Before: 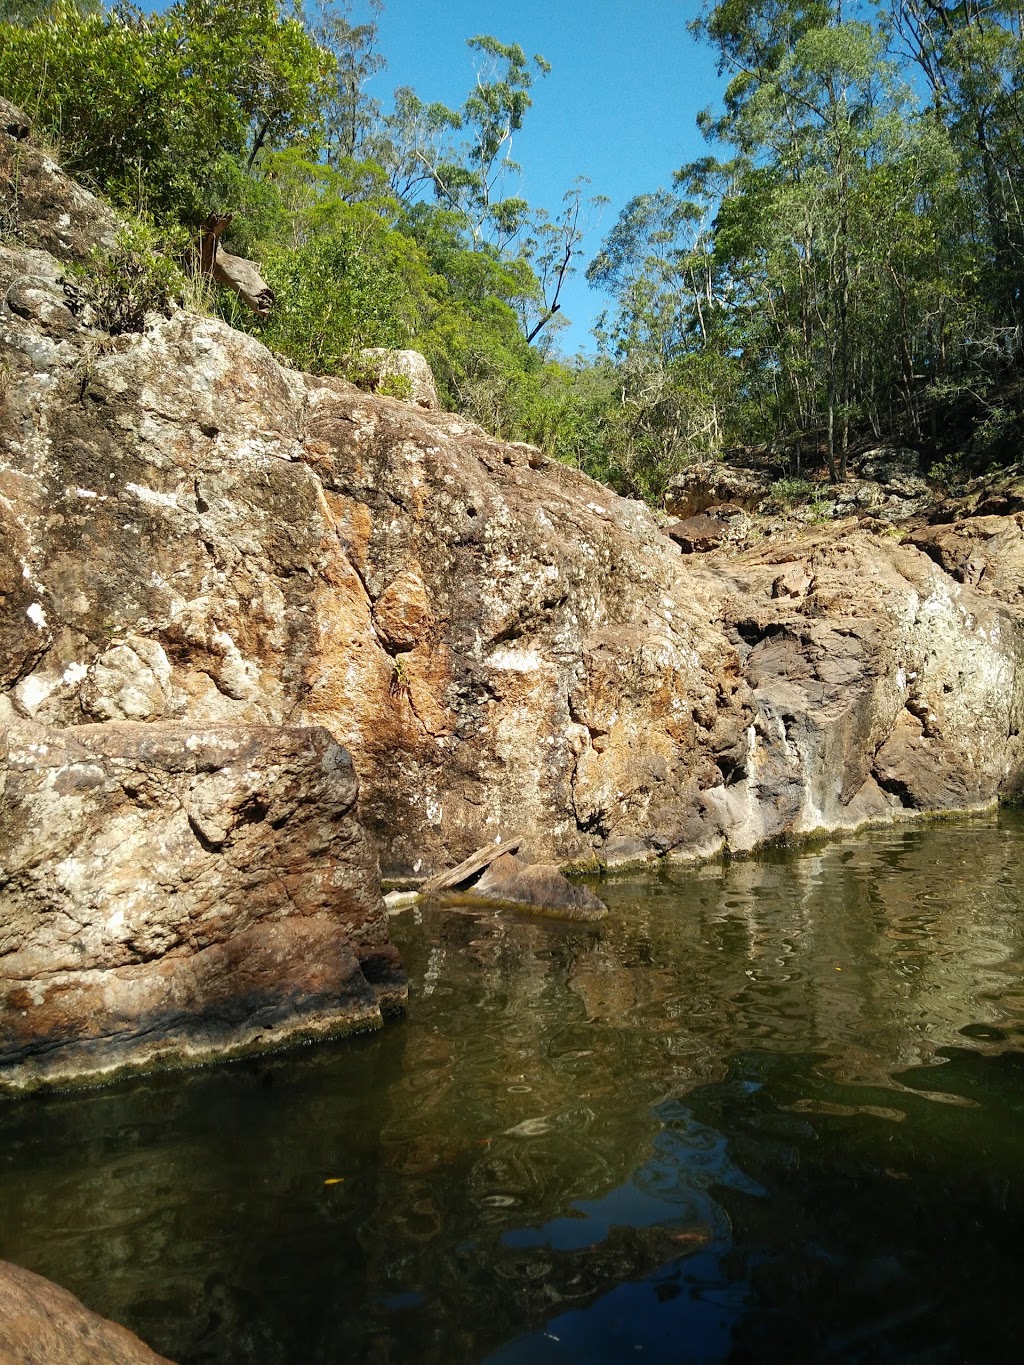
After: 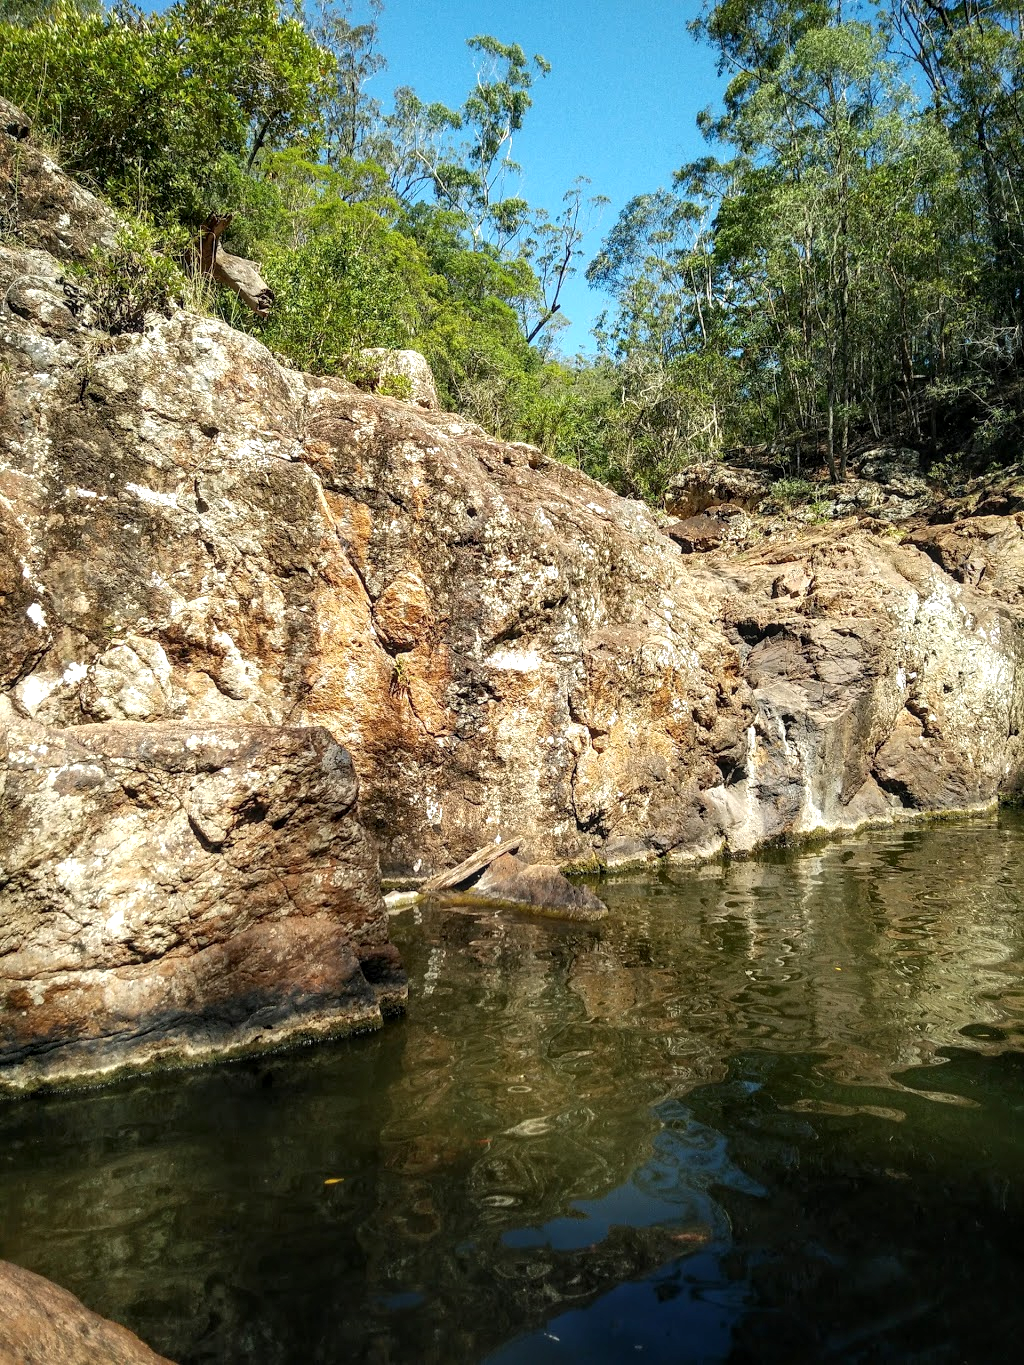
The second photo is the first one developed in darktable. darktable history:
local contrast: detail 130%
exposure: exposure 0.205 EV, compensate highlight preservation false
